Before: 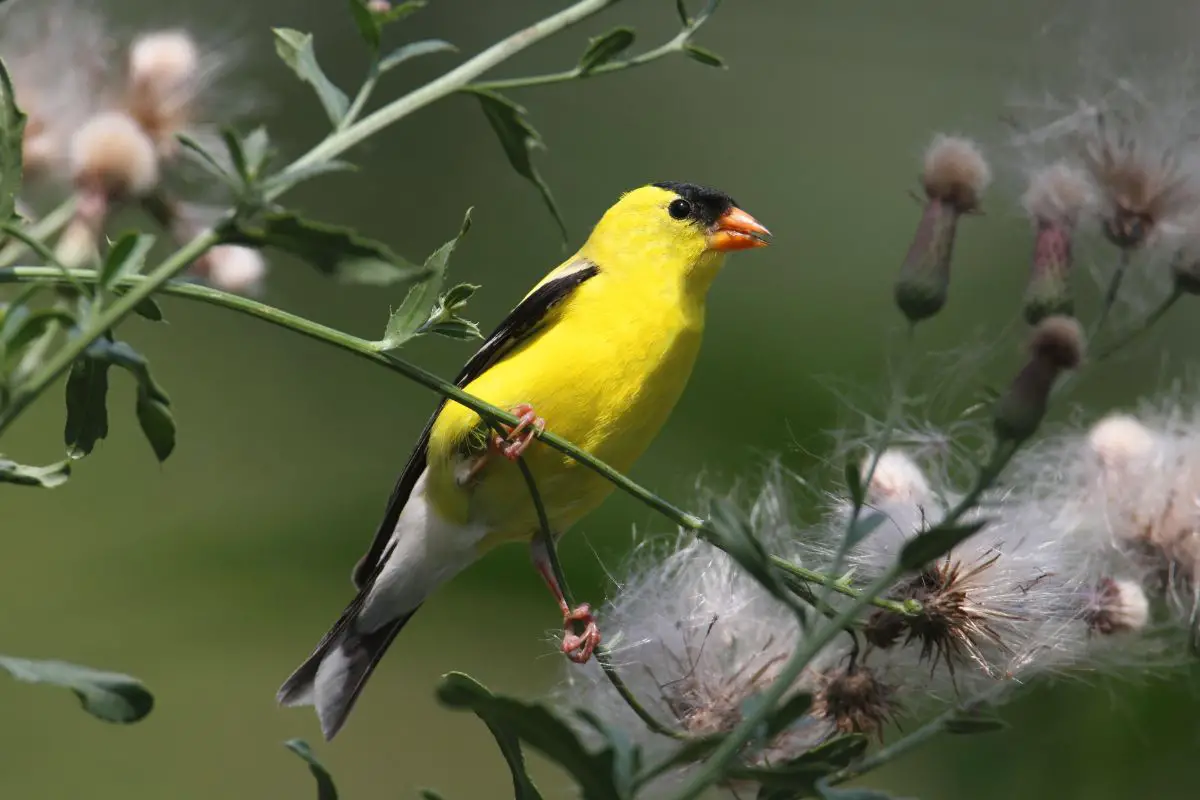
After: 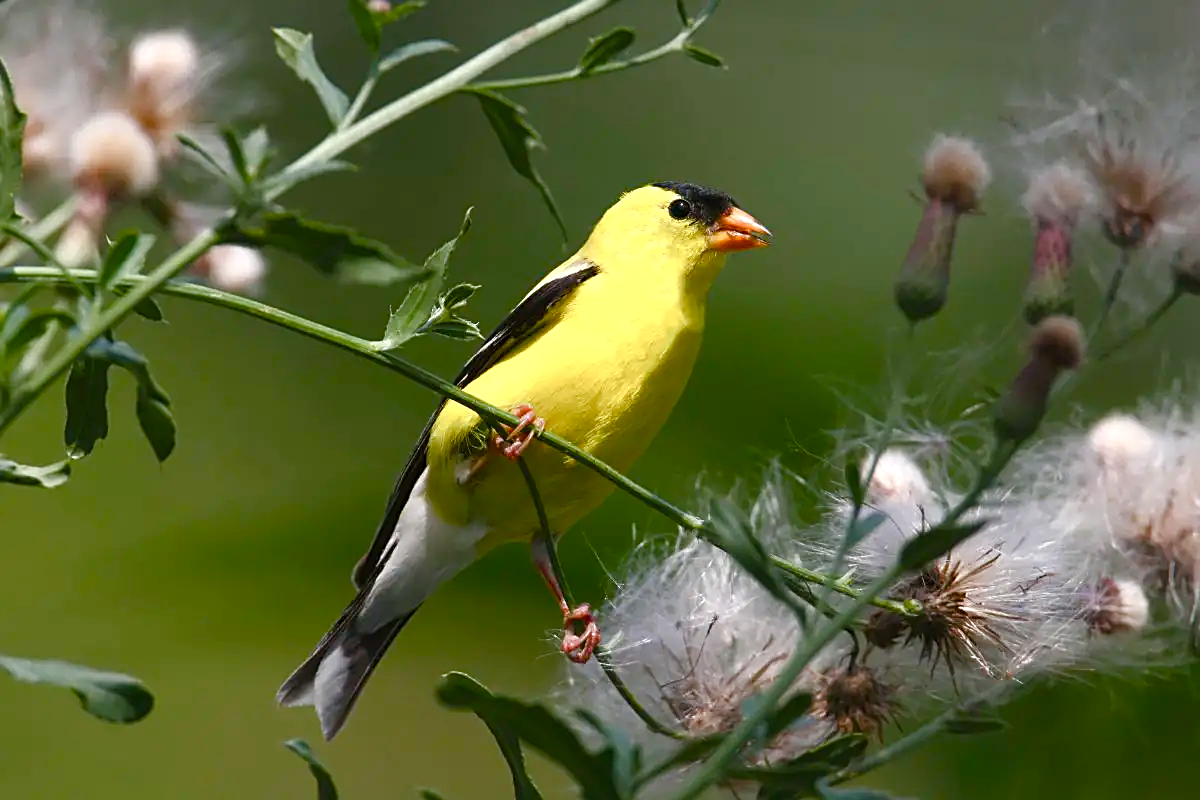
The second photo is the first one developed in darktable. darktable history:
sharpen: on, module defaults
color balance rgb: highlights gain › luminance 14.723%, linear chroma grading › shadows 19.683%, linear chroma grading › highlights 2.38%, linear chroma grading › mid-tones 10.362%, perceptual saturation grading › global saturation 20%, perceptual saturation grading › highlights -50.347%, perceptual saturation grading › shadows 30.68%, perceptual brilliance grading › highlights 2.519%, global vibrance 20%
